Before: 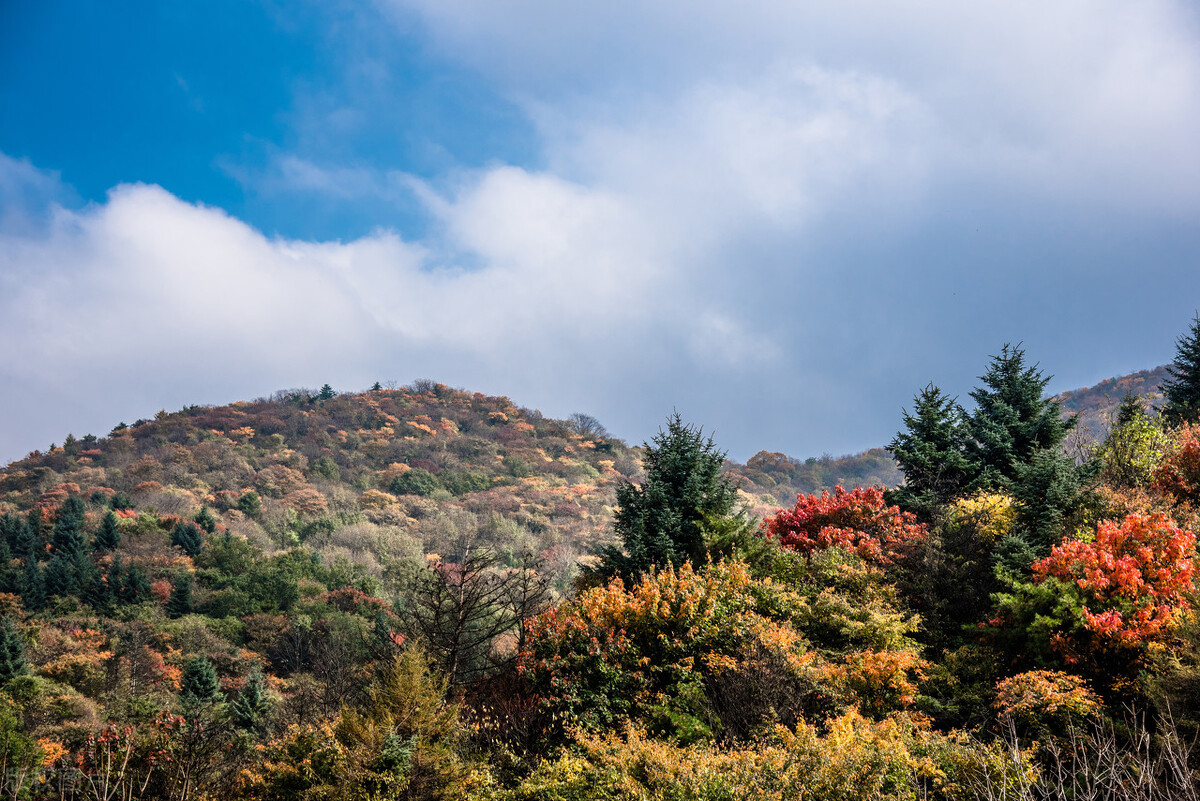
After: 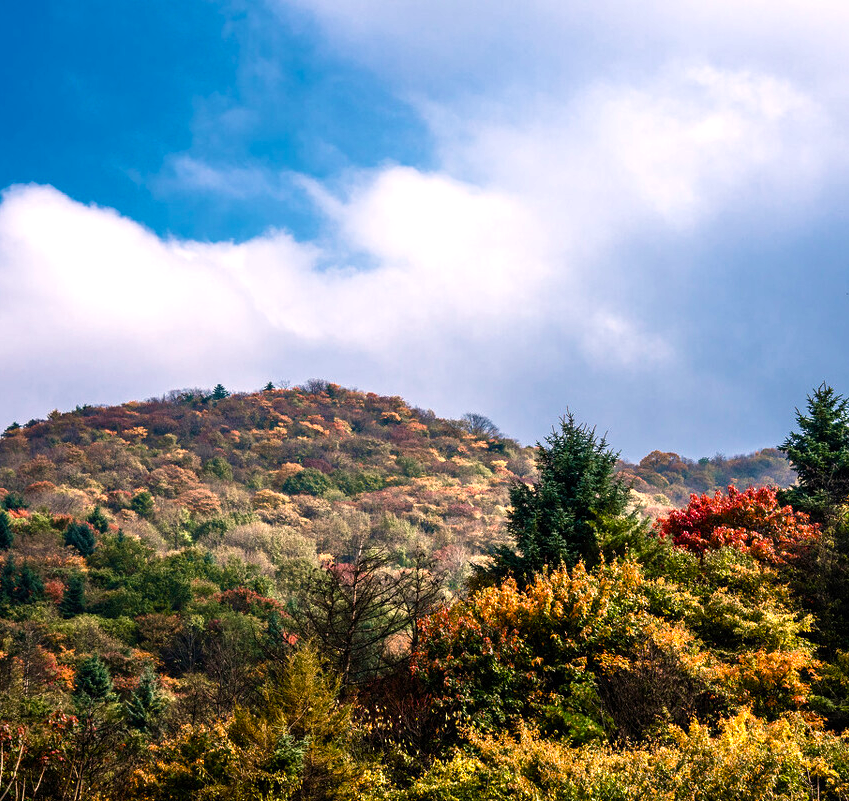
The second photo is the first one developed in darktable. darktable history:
crop and rotate: left 8.945%, right 20.265%
color balance rgb: highlights gain › chroma 2.061%, highlights gain › hue 46.56°, perceptual saturation grading › global saturation 20%, perceptual saturation grading › highlights -24.745%, perceptual saturation grading › shadows 24.054%, perceptual brilliance grading › highlights 14.098%, perceptual brilliance grading › shadows -18.768%, global vibrance 20%
velvia: on, module defaults
